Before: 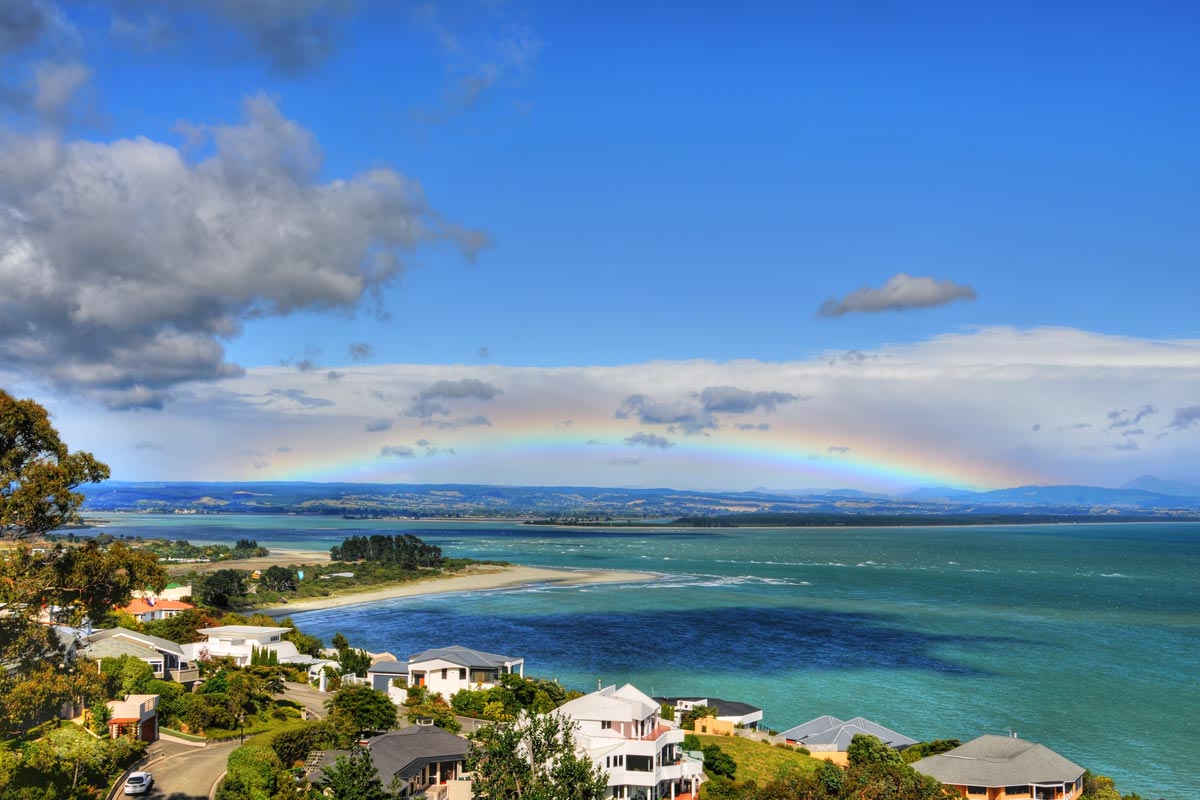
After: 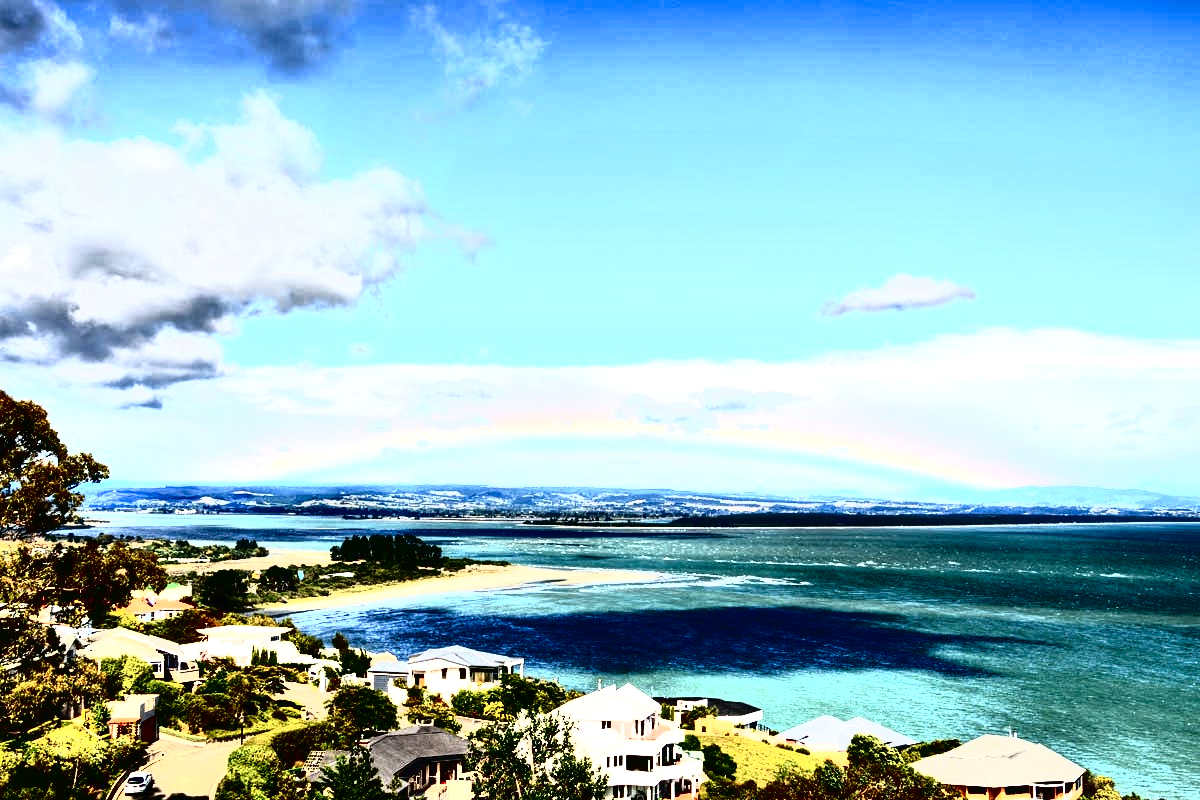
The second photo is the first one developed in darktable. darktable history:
tone curve: curves: ch0 [(0, 0) (0.003, 0.005) (0.011, 0.005) (0.025, 0.006) (0.044, 0.008) (0.069, 0.01) (0.1, 0.012) (0.136, 0.015) (0.177, 0.019) (0.224, 0.017) (0.277, 0.015) (0.335, 0.018) (0.399, 0.043) (0.468, 0.118) (0.543, 0.349) (0.623, 0.591) (0.709, 0.88) (0.801, 0.983) (0.898, 0.973) (1, 1)], color space Lab, independent channels
exposure: black level correction 0, exposure 0.948 EV, compensate highlight preservation false
